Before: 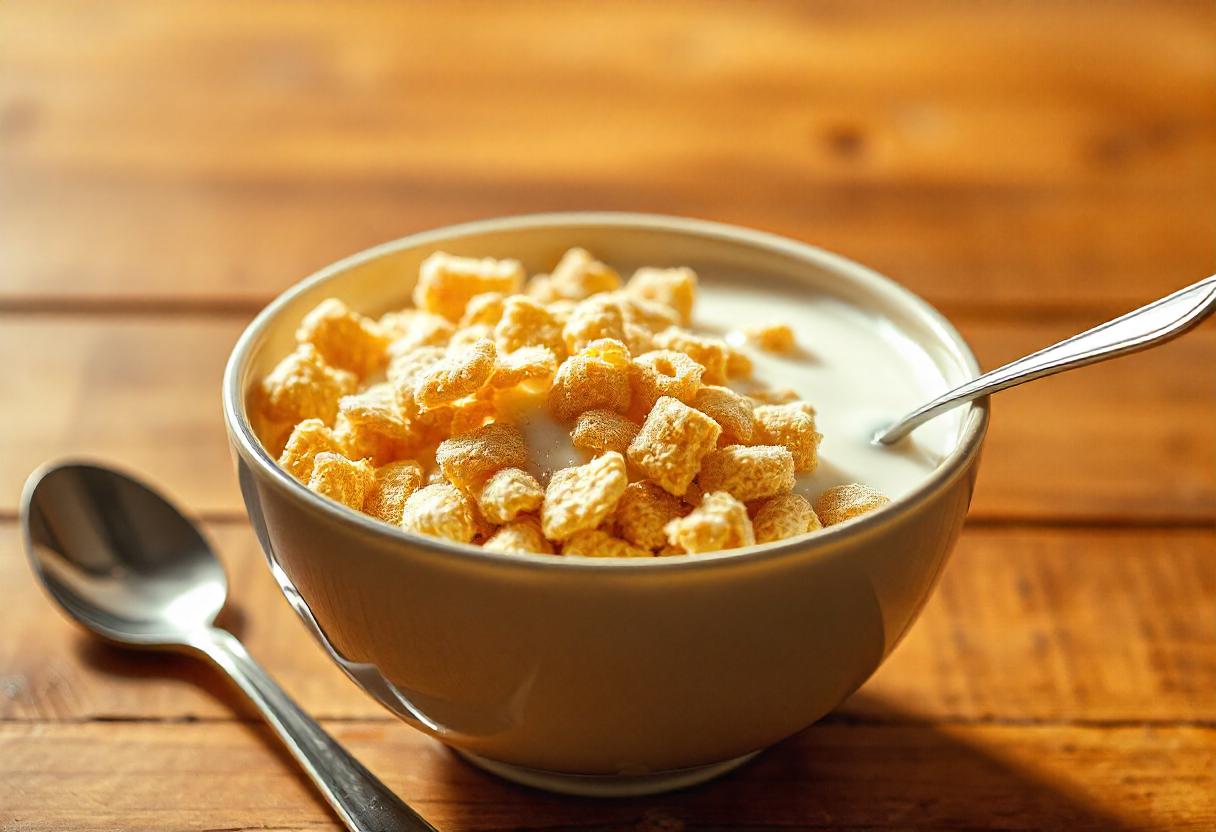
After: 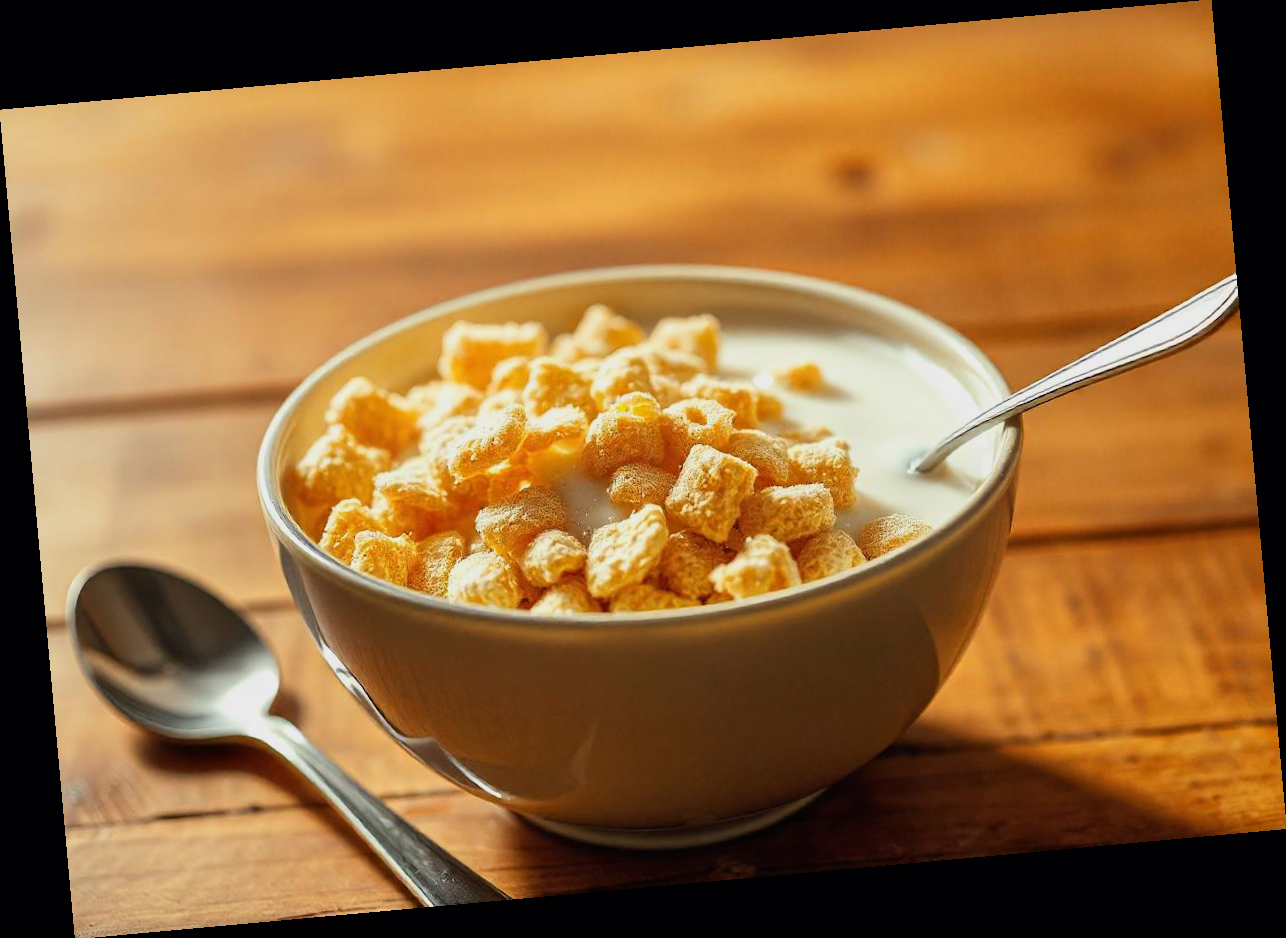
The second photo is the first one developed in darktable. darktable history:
filmic rgb: black relative exposure -11.35 EV, white relative exposure 3.22 EV, hardness 6.76, color science v6 (2022)
rotate and perspective: rotation -5.2°, automatic cropping off
